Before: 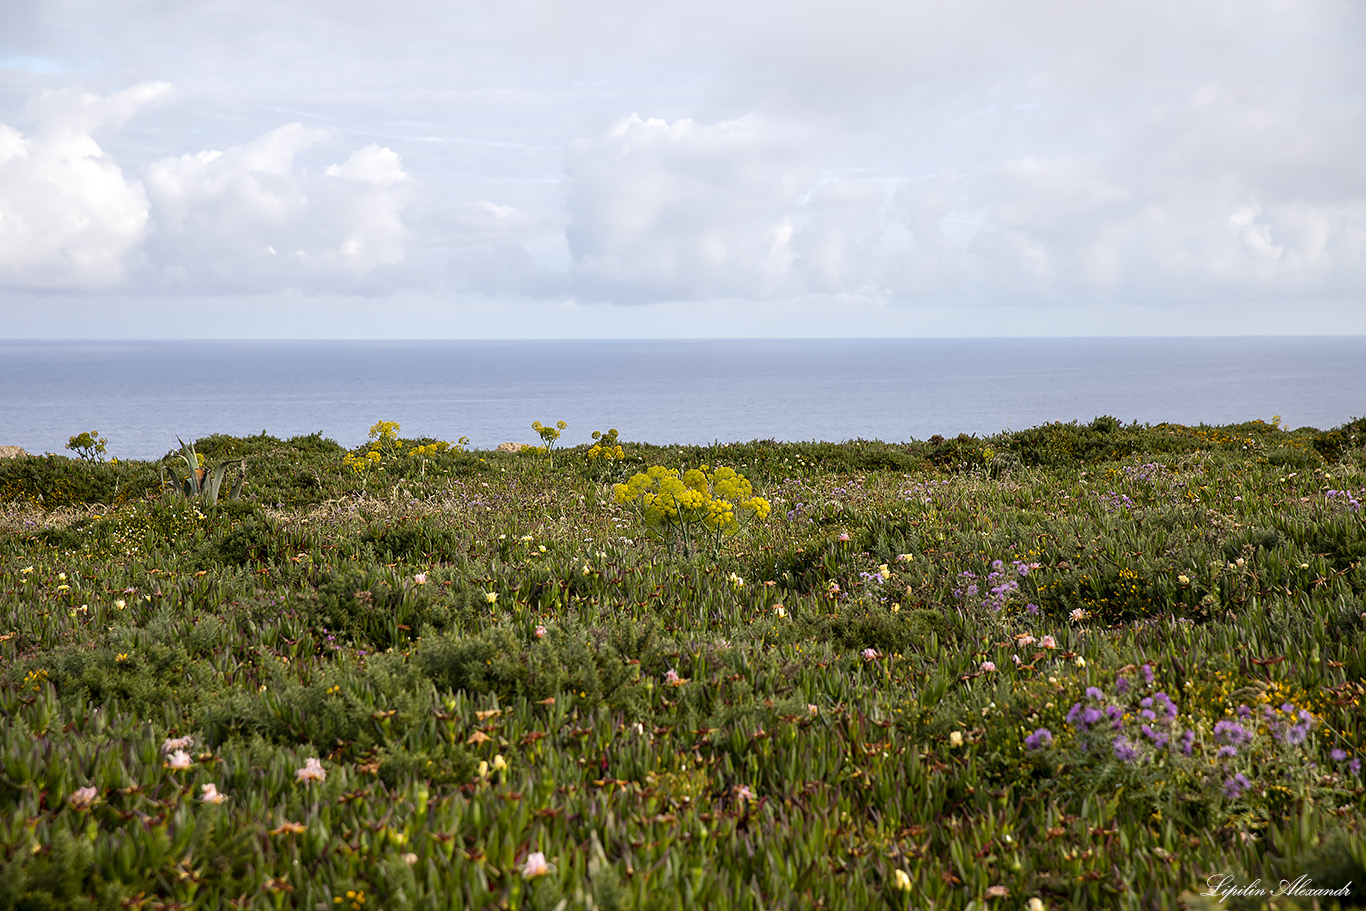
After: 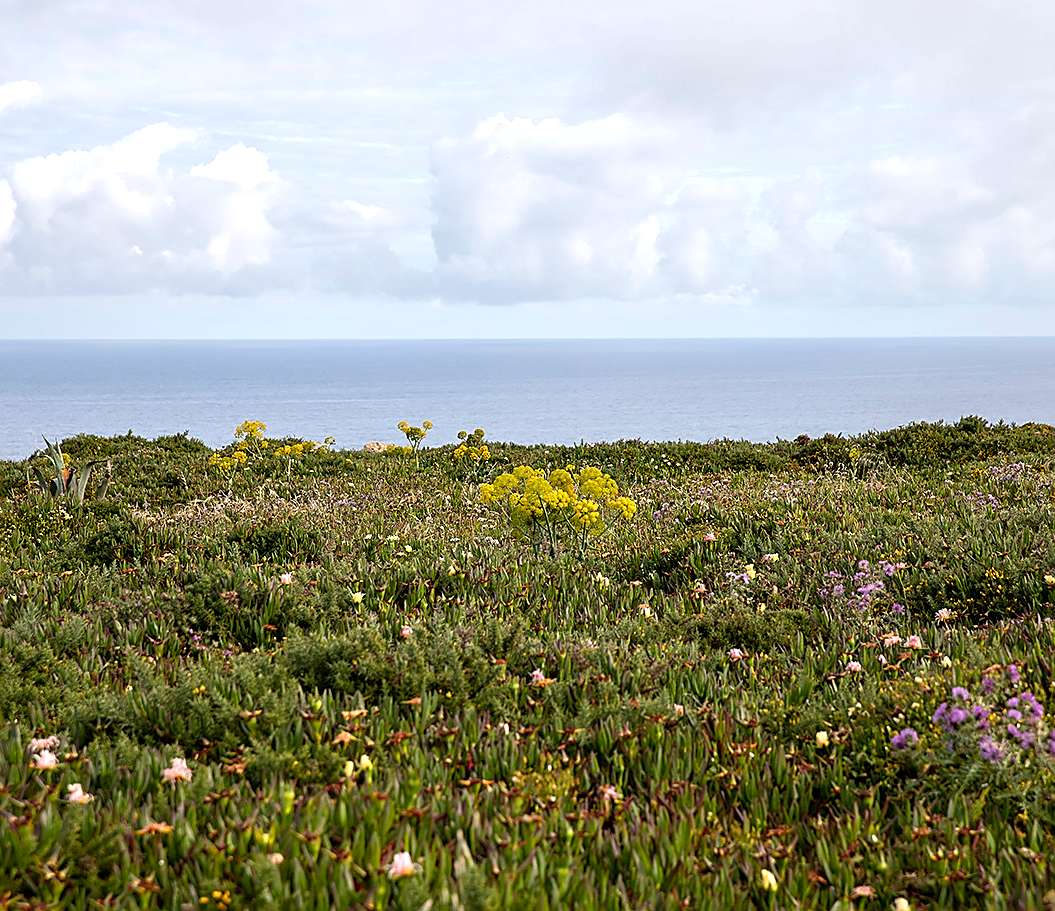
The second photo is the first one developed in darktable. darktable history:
crop: left 9.87%, right 12.873%
sharpen: on, module defaults
shadows and highlights: radius 46.98, white point adjustment 6.66, compress 79.9%, soften with gaussian
